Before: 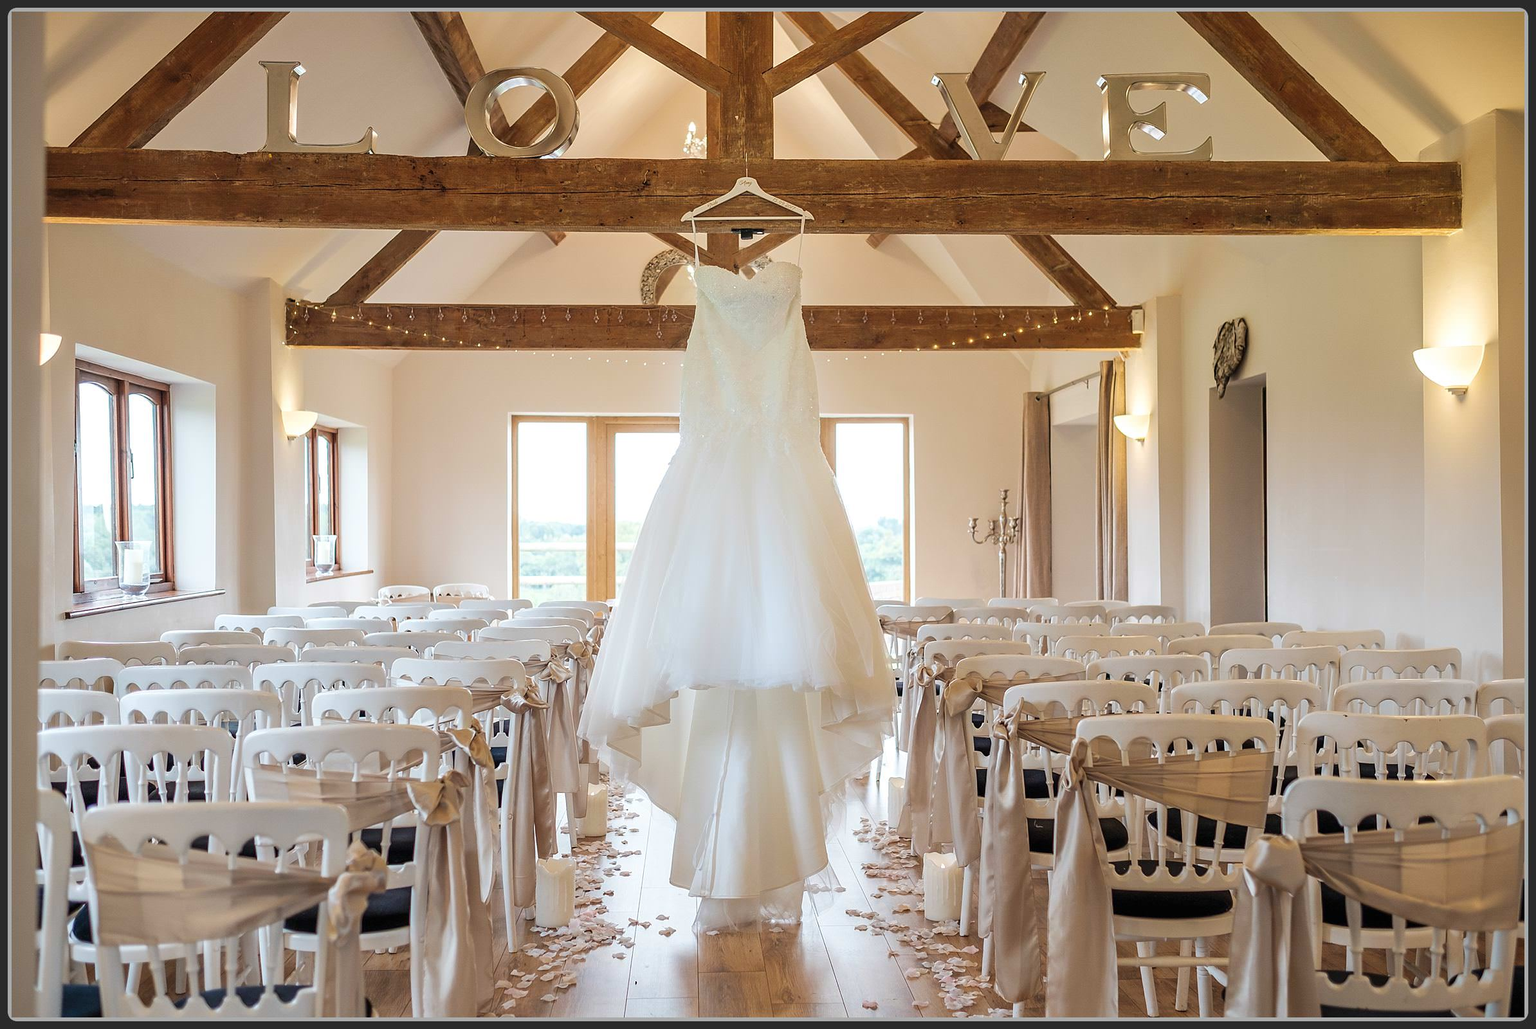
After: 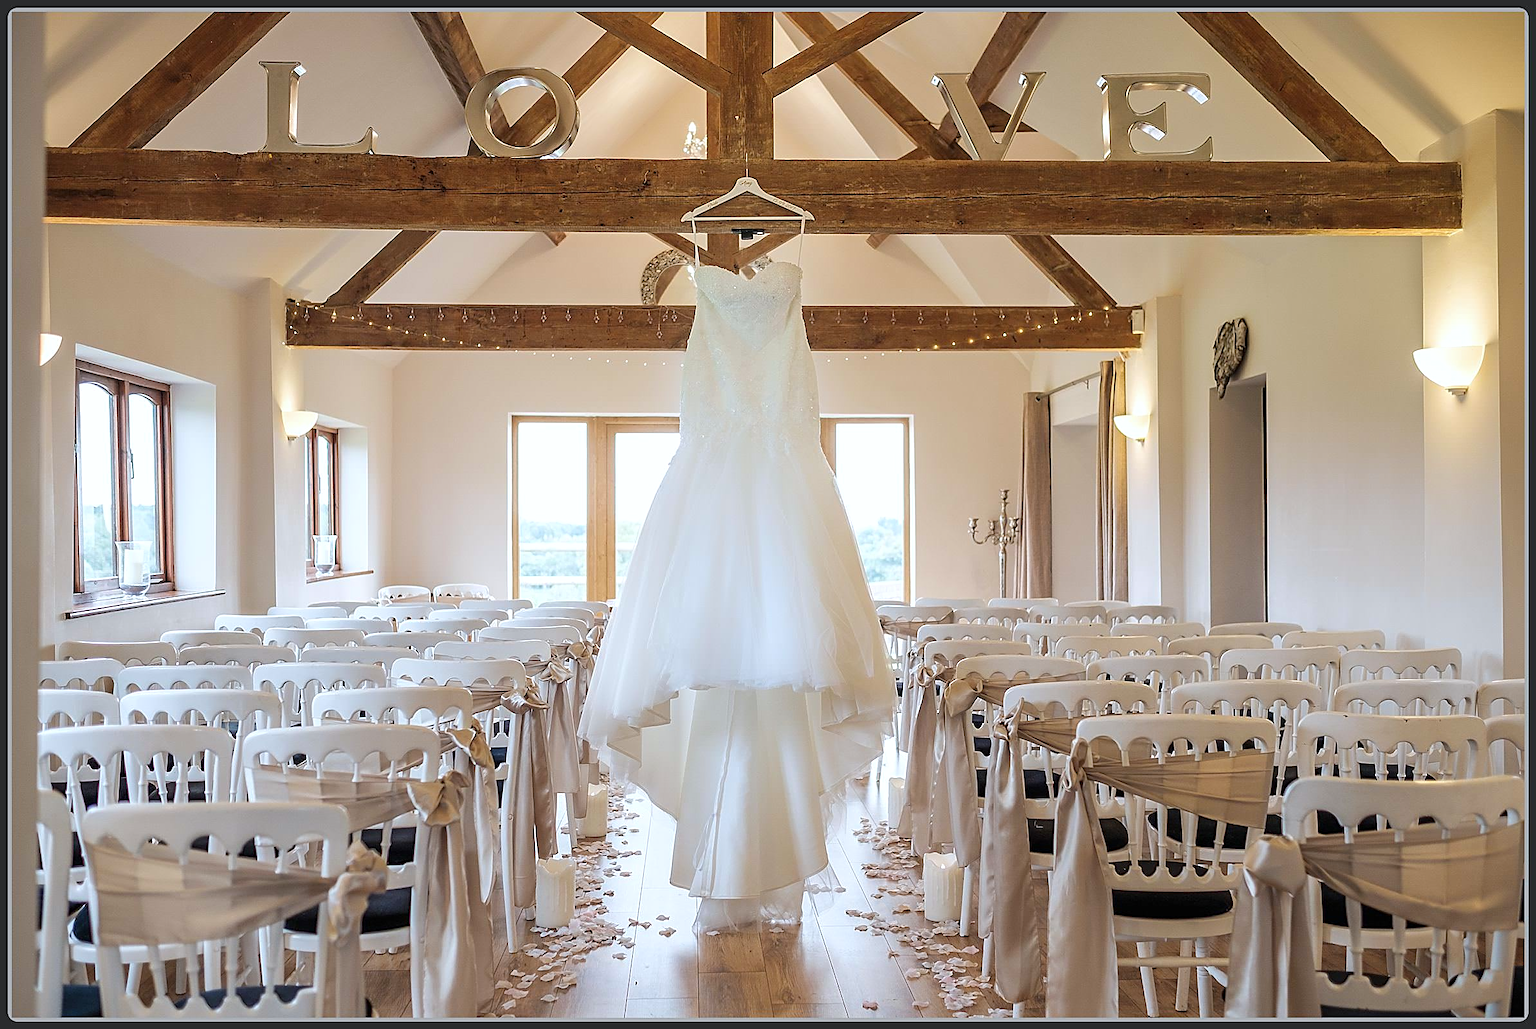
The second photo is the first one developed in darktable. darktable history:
shadows and highlights: shadows 12, white point adjustment 1.2, highlights -0.36, soften with gaussian
white balance: red 0.976, blue 1.04
sharpen: on, module defaults
